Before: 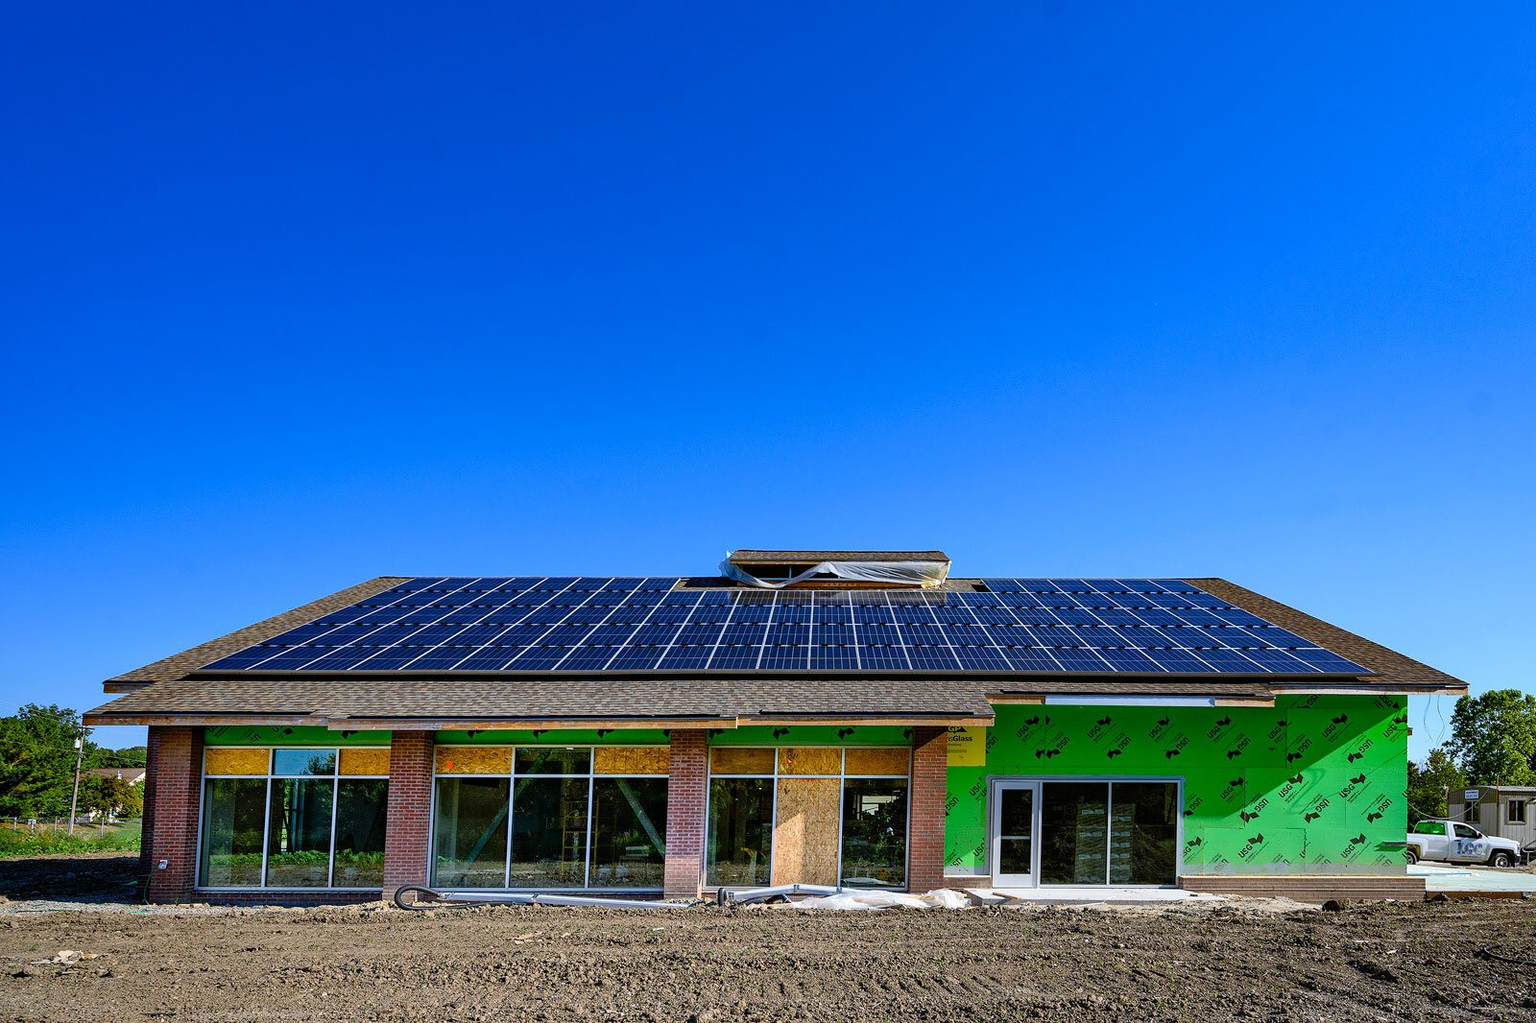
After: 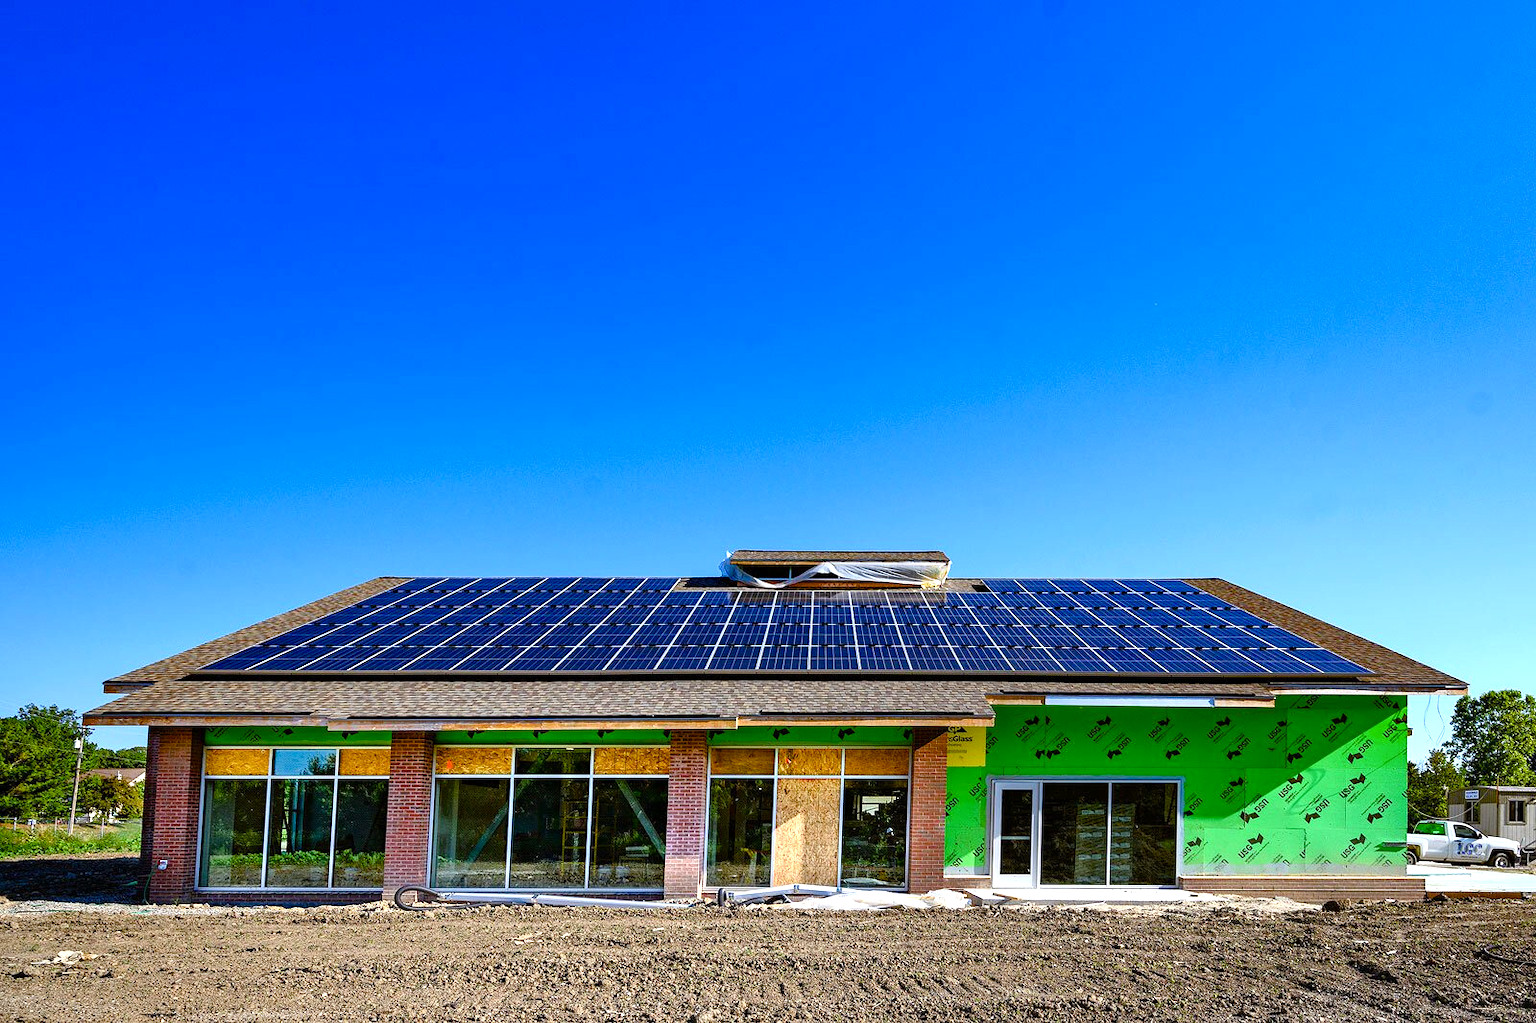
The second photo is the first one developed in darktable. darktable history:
exposure: exposure 0.669 EV, compensate highlight preservation false
color balance rgb: power › luminance -3.558%, power › chroma 0.548%, power › hue 43.53°, perceptual saturation grading › global saturation 20%, perceptual saturation grading › highlights -25.023%, perceptual saturation grading › shadows 24.352%
